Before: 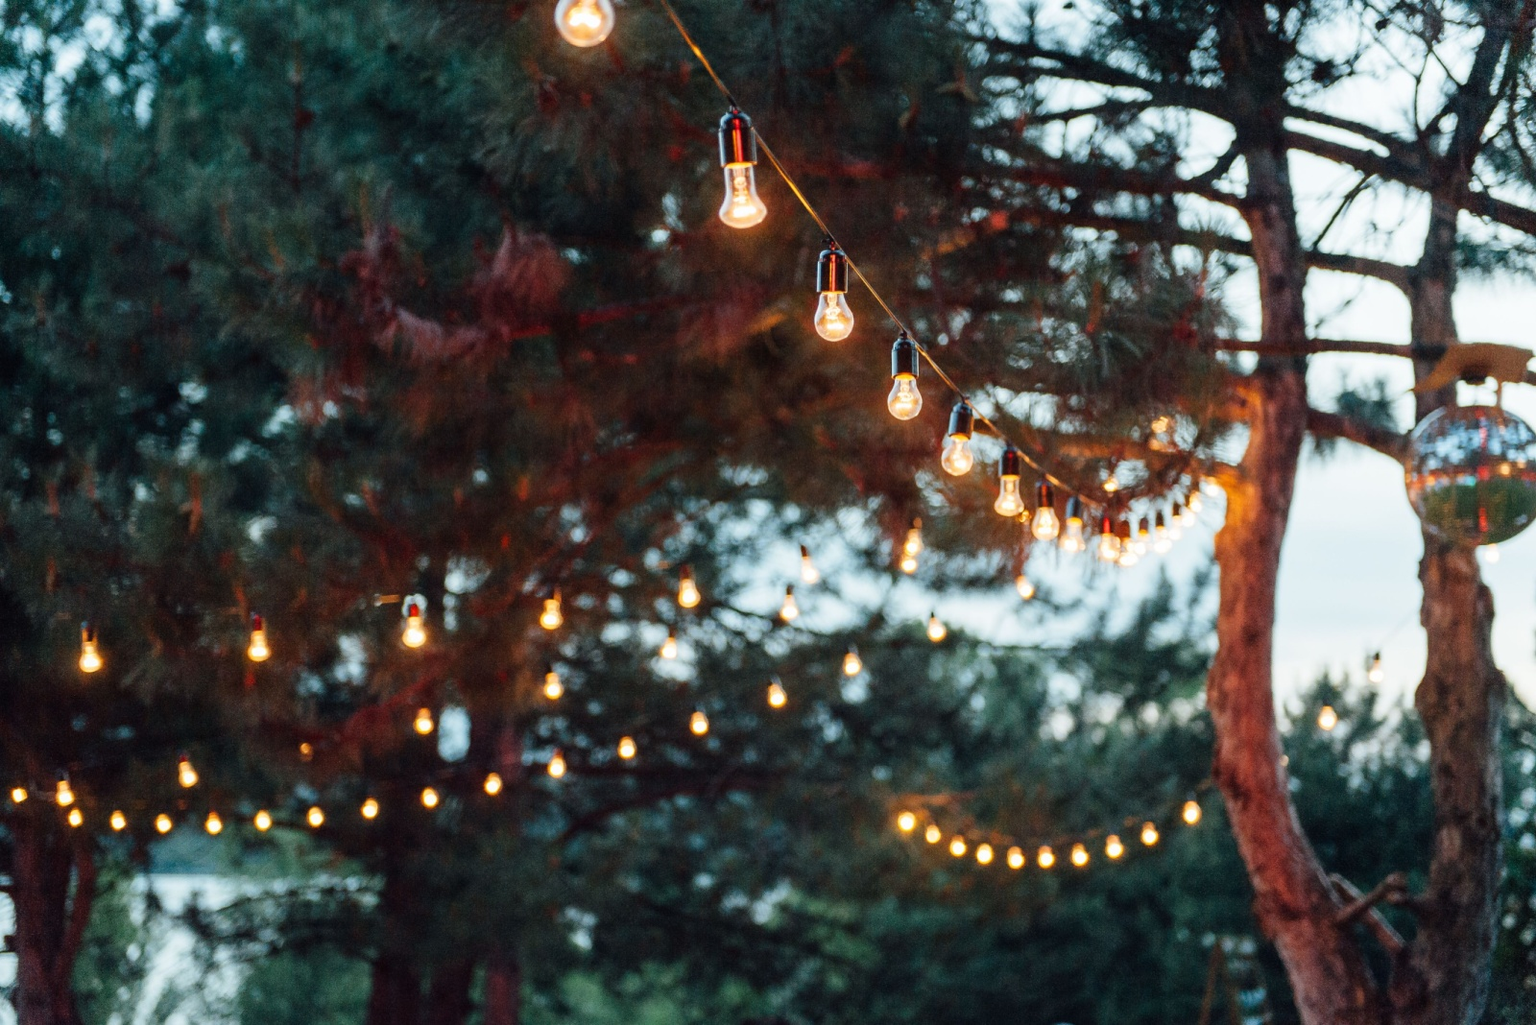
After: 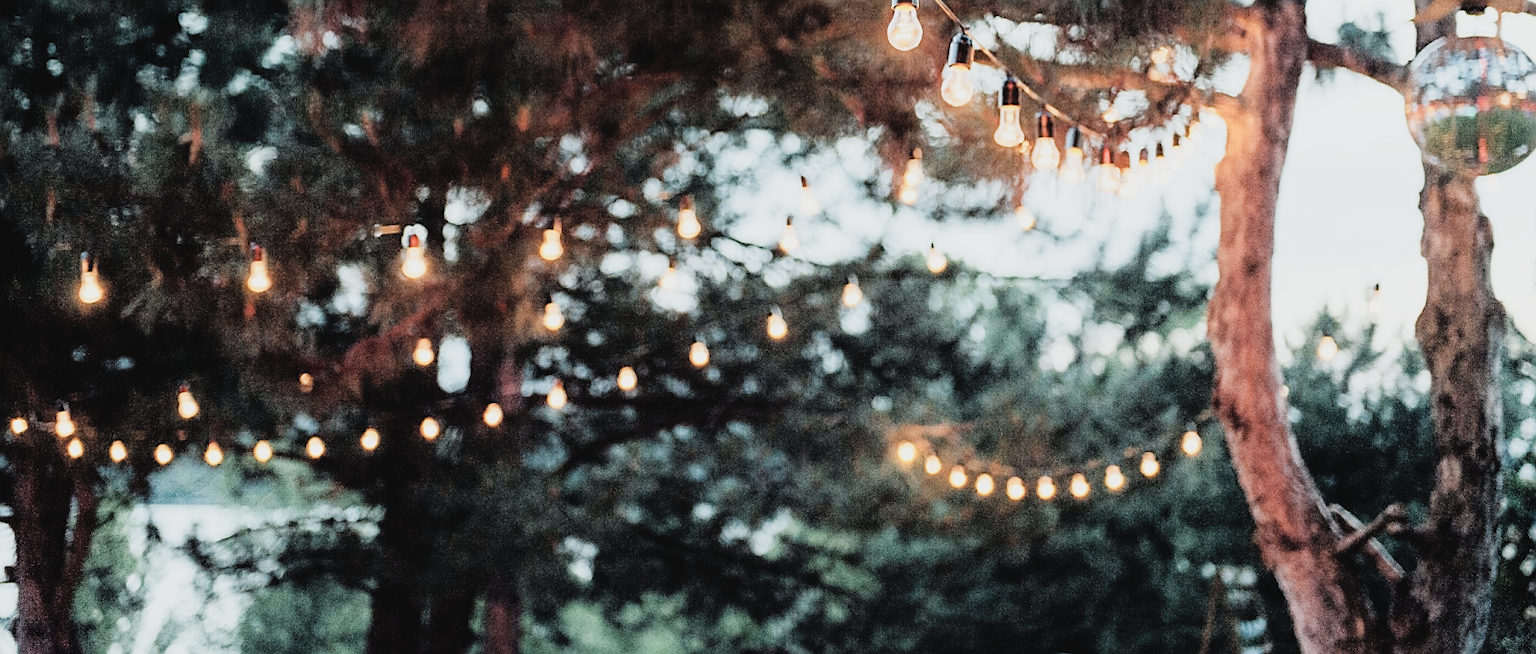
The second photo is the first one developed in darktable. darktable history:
tone curve: curves: ch0 [(0, 0) (0.739, 0.837) (1, 1)]; ch1 [(0, 0) (0.226, 0.261) (0.383, 0.397) (0.462, 0.473) (0.498, 0.502) (0.521, 0.52) (0.578, 0.57) (1, 1)]; ch2 [(0, 0) (0.438, 0.456) (0.5, 0.5) (0.547, 0.557) (0.597, 0.58) (0.629, 0.603) (1, 1)], preserve colors none
crop and rotate: top 36.061%
exposure: black level correction 0, exposure 0.682 EV, compensate exposure bias true, compensate highlight preservation false
sharpen: amount 0.496
contrast brightness saturation: contrast -0.056, saturation -0.395
tone equalizer: -8 EV -0.447 EV, -7 EV -0.412 EV, -6 EV -0.313 EV, -5 EV -0.189 EV, -3 EV 0.206 EV, -2 EV 0.313 EV, -1 EV 0.376 EV, +0 EV 0.397 EV
filmic rgb: black relative exposure -6.14 EV, white relative exposure 6.97 EV, threshold 3.03 EV, hardness 2.26, enable highlight reconstruction true
